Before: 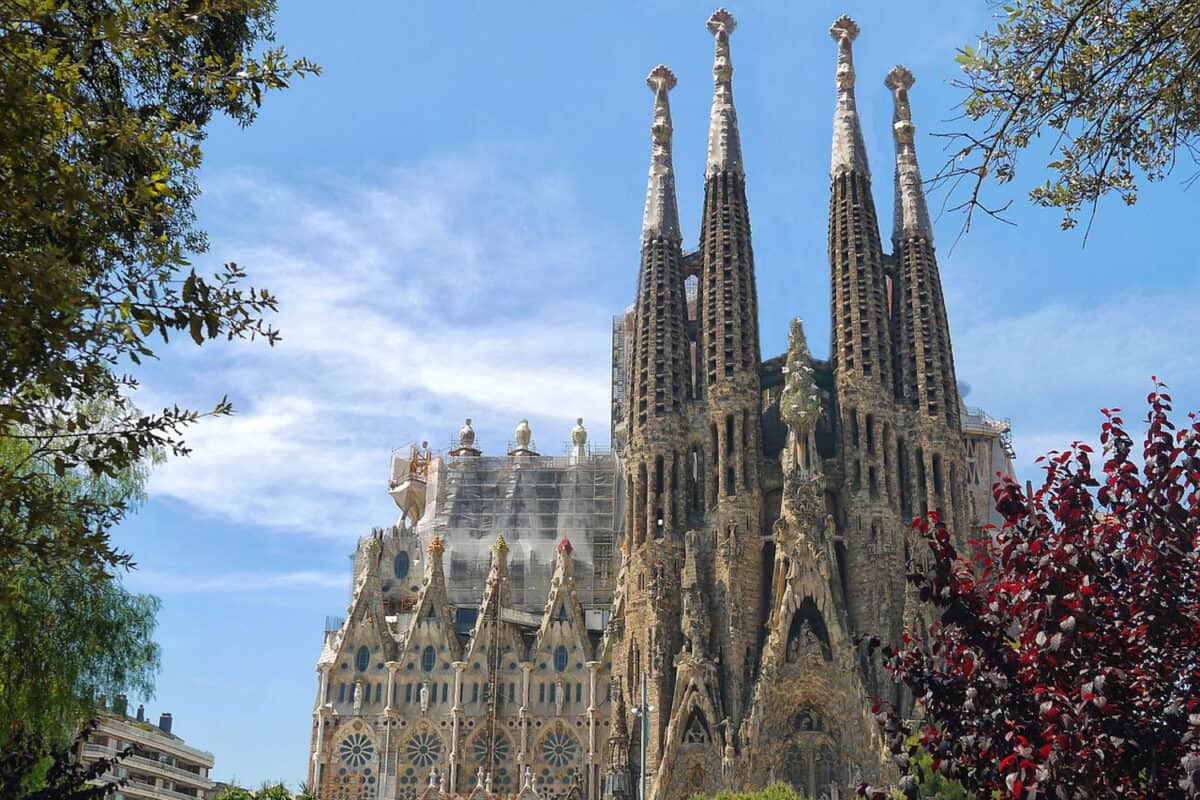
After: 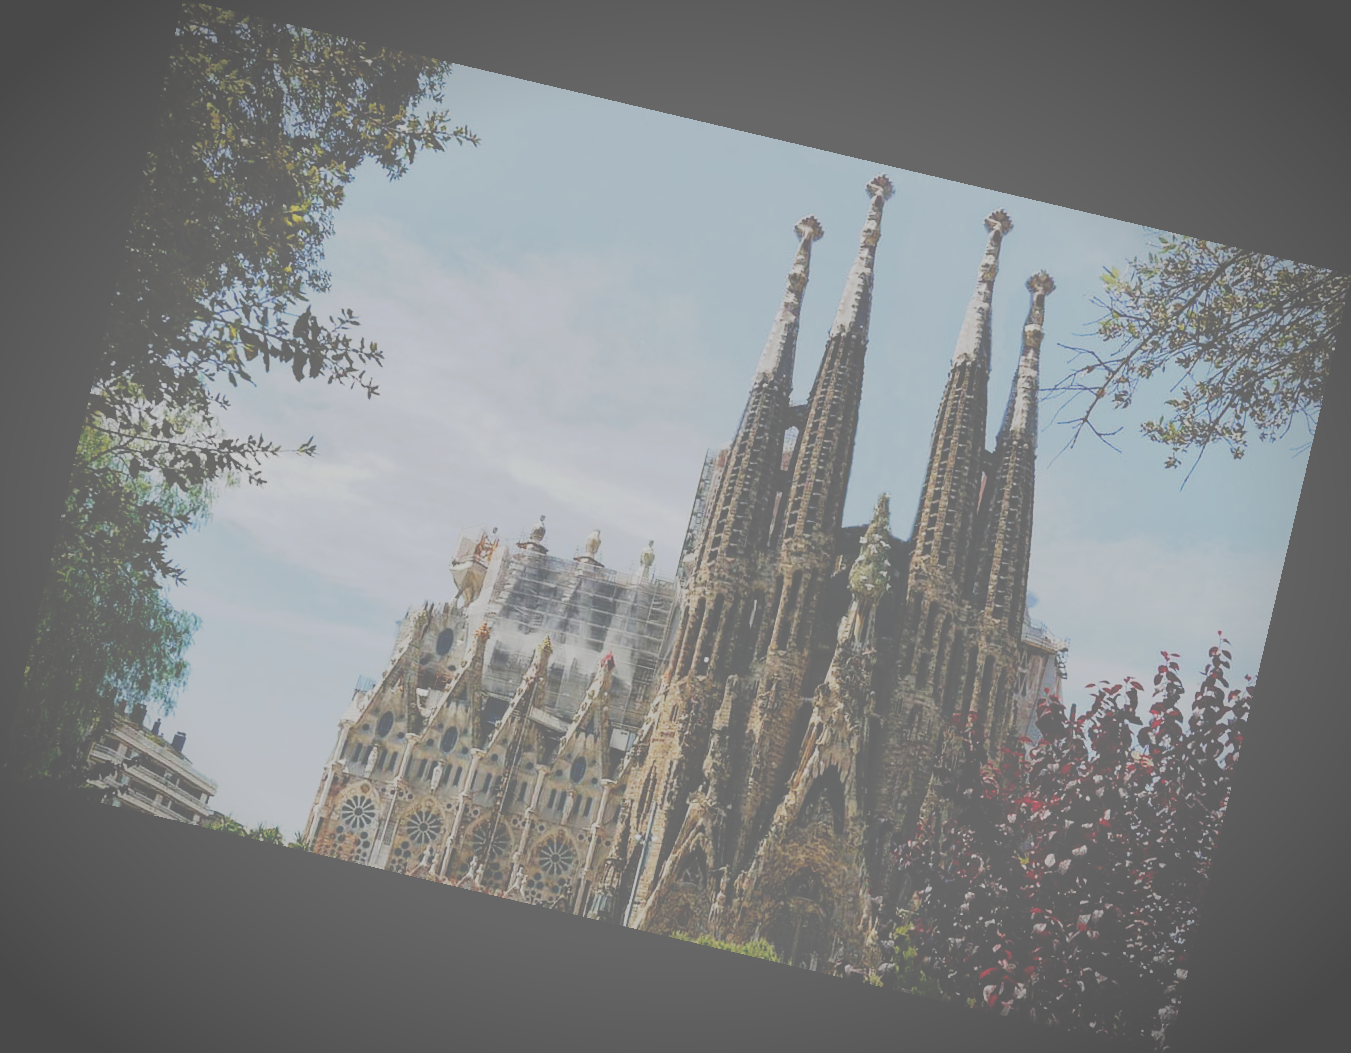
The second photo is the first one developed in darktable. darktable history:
tone curve: curves: ch0 [(0, 0) (0.003, 0.43) (0.011, 0.433) (0.025, 0.434) (0.044, 0.436) (0.069, 0.439) (0.1, 0.442) (0.136, 0.446) (0.177, 0.449) (0.224, 0.454) (0.277, 0.462) (0.335, 0.488) (0.399, 0.524) (0.468, 0.566) (0.543, 0.615) (0.623, 0.666) (0.709, 0.718) (0.801, 0.761) (0.898, 0.801) (1, 1)], preserve colors none
exposure: black level correction -0.015, compensate highlight preservation false
vignetting: automatic ratio true
sigmoid: contrast 1.8, skew -0.2, preserve hue 0%, red attenuation 0.1, red rotation 0.035, green attenuation 0.1, green rotation -0.017, blue attenuation 0.15, blue rotation -0.052, base primaries Rec2020
rotate and perspective: rotation 13.27°, automatic cropping off
